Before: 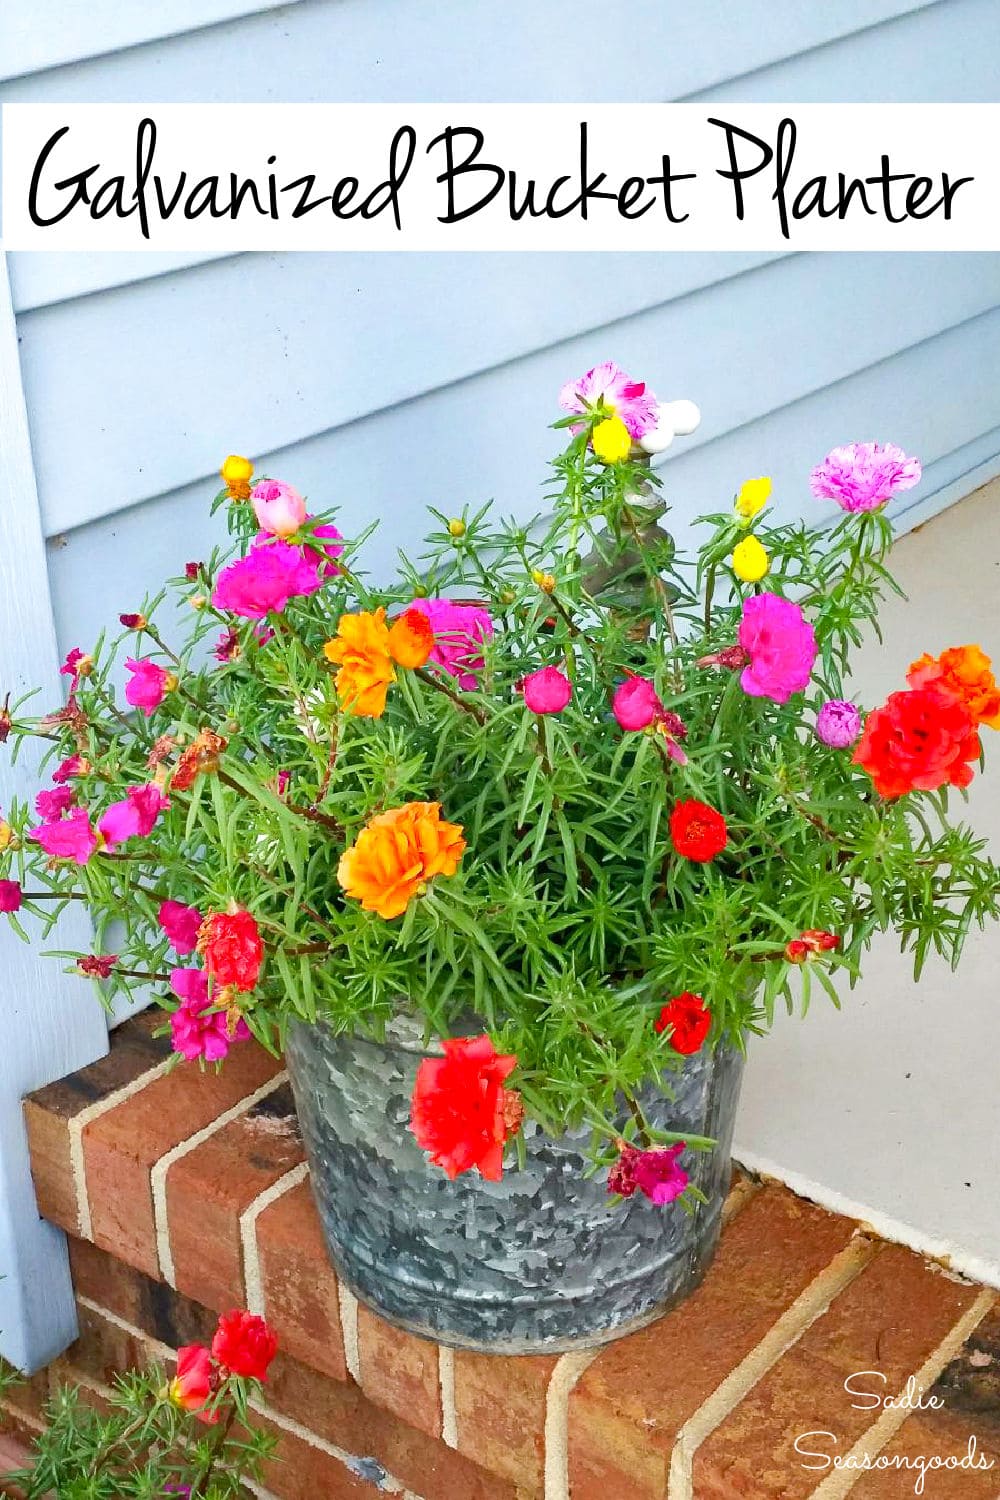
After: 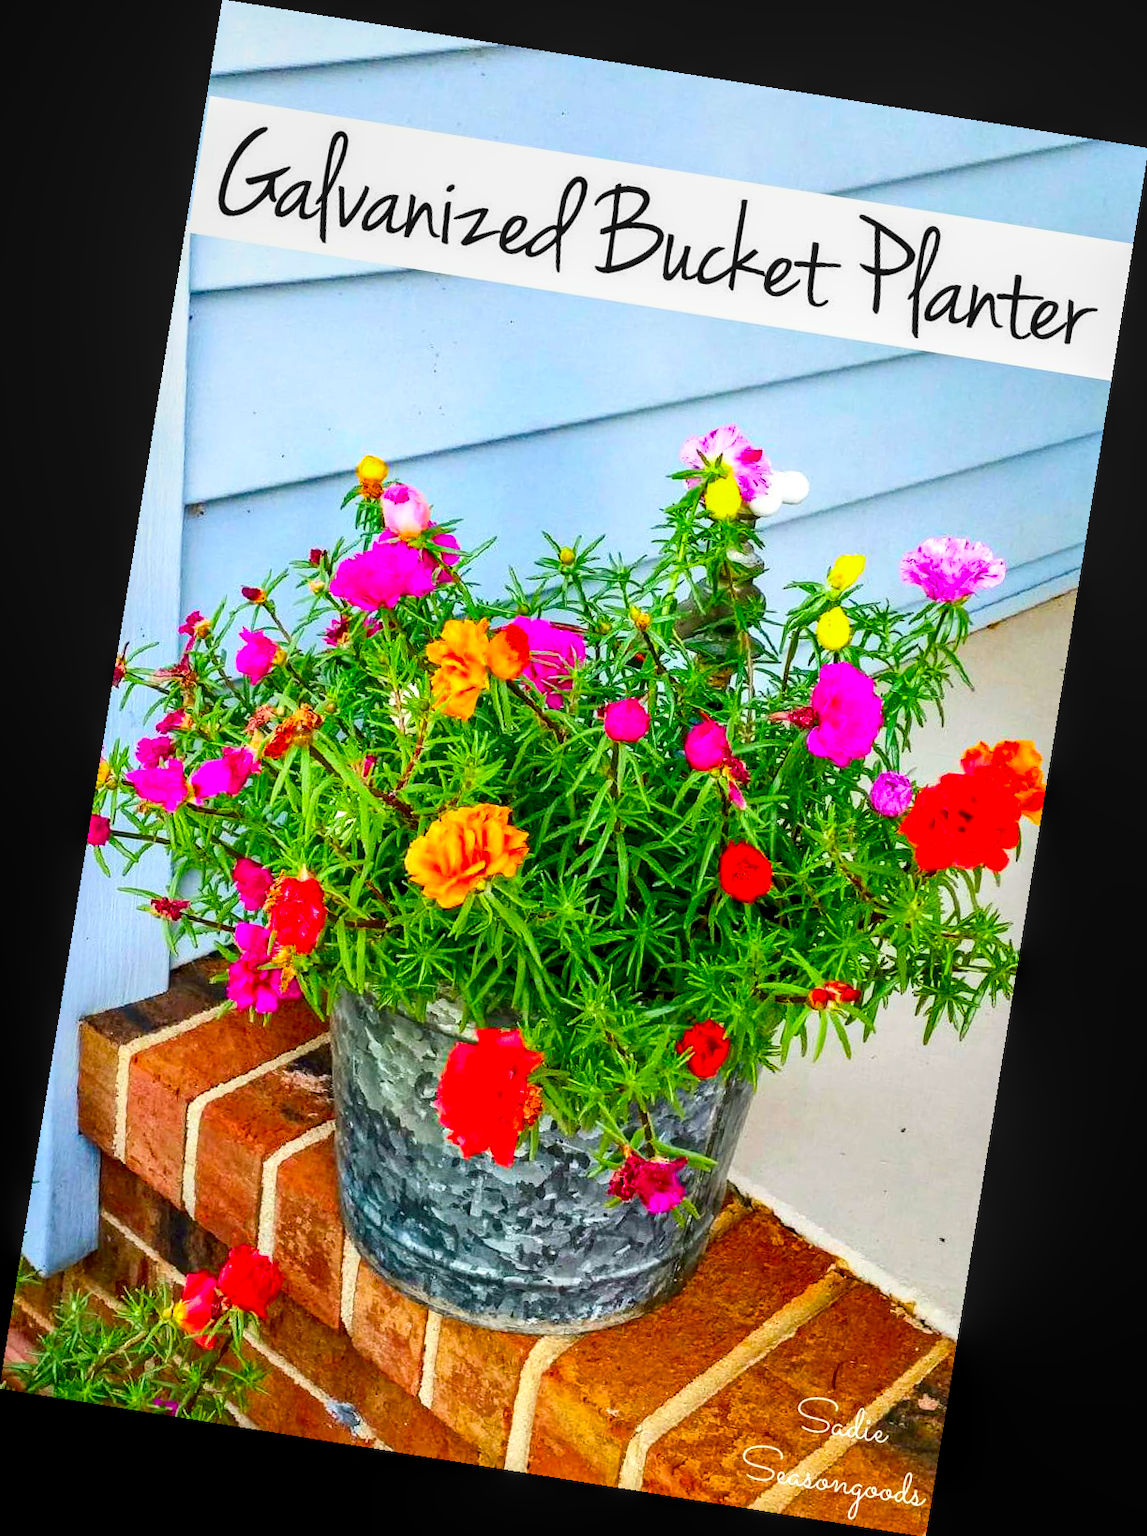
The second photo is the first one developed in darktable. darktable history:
rotate and perspective: rotation 9.12°, automatic cropping off
white balance: red 1, blue 1
local contrast: highlights 61%, detail 143%, midtone range 0.428
color balance rgb: perceptual saturation grading › global saturation 30%, global vibrance 10%
contrast brightness saturation: contrast 0.16, saturation 0.32
